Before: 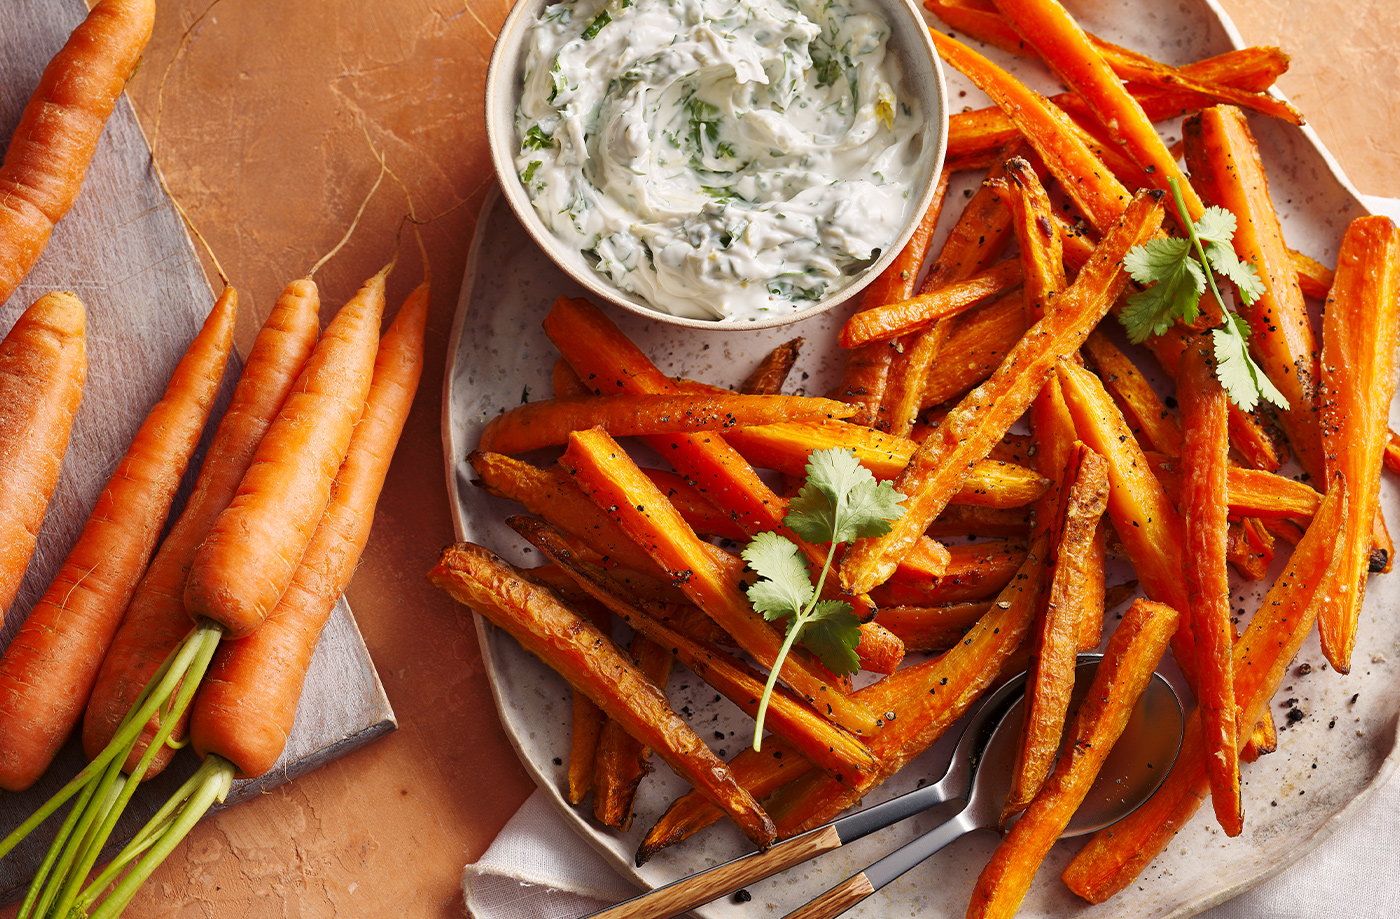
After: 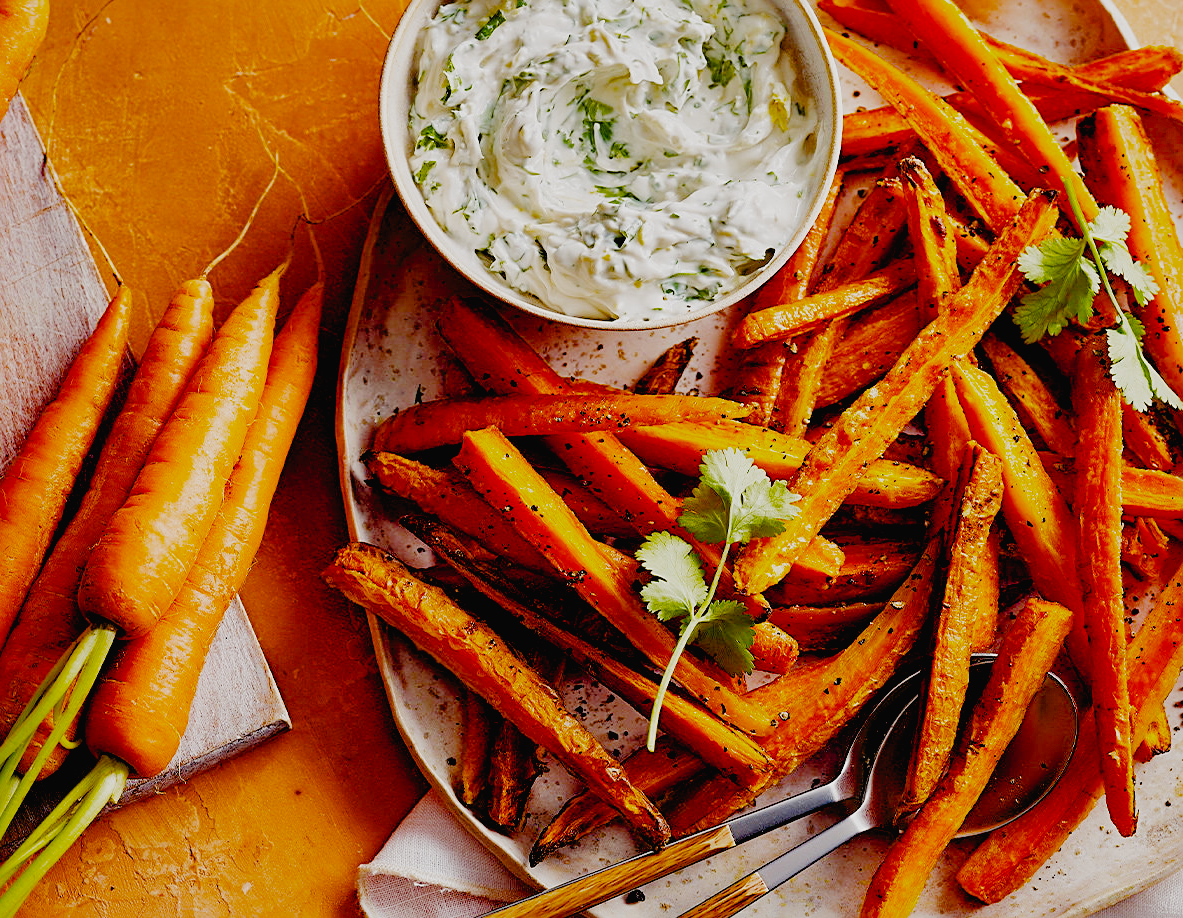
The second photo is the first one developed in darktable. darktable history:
crop: left 7.613%, right 7.867%
sharpen: on, module defaults
exposure: black level correction 0.008, exposure 0.983 EV, compensate highlight preservation false
shadows and highlights: on, module defaults
filmic rgb: black relative exposure -6.78 EV, white relative exposure 5.94 EV, hardness 2.67, add noise in highlights 0.002, preserve chrominance no, color science v3 (2019), use custom middle-gray values true, contrast in highlights soft
haze removal: compatibility mode true, adaptive false
color balance rgb: perceptual saturation grading › global saturation 25.093%, global vibrance 10.467%, saturation formula JzAzBz (2021)
contrast brightness saturation: contrast -0.018, brightness -0.009, saturation 0.045
